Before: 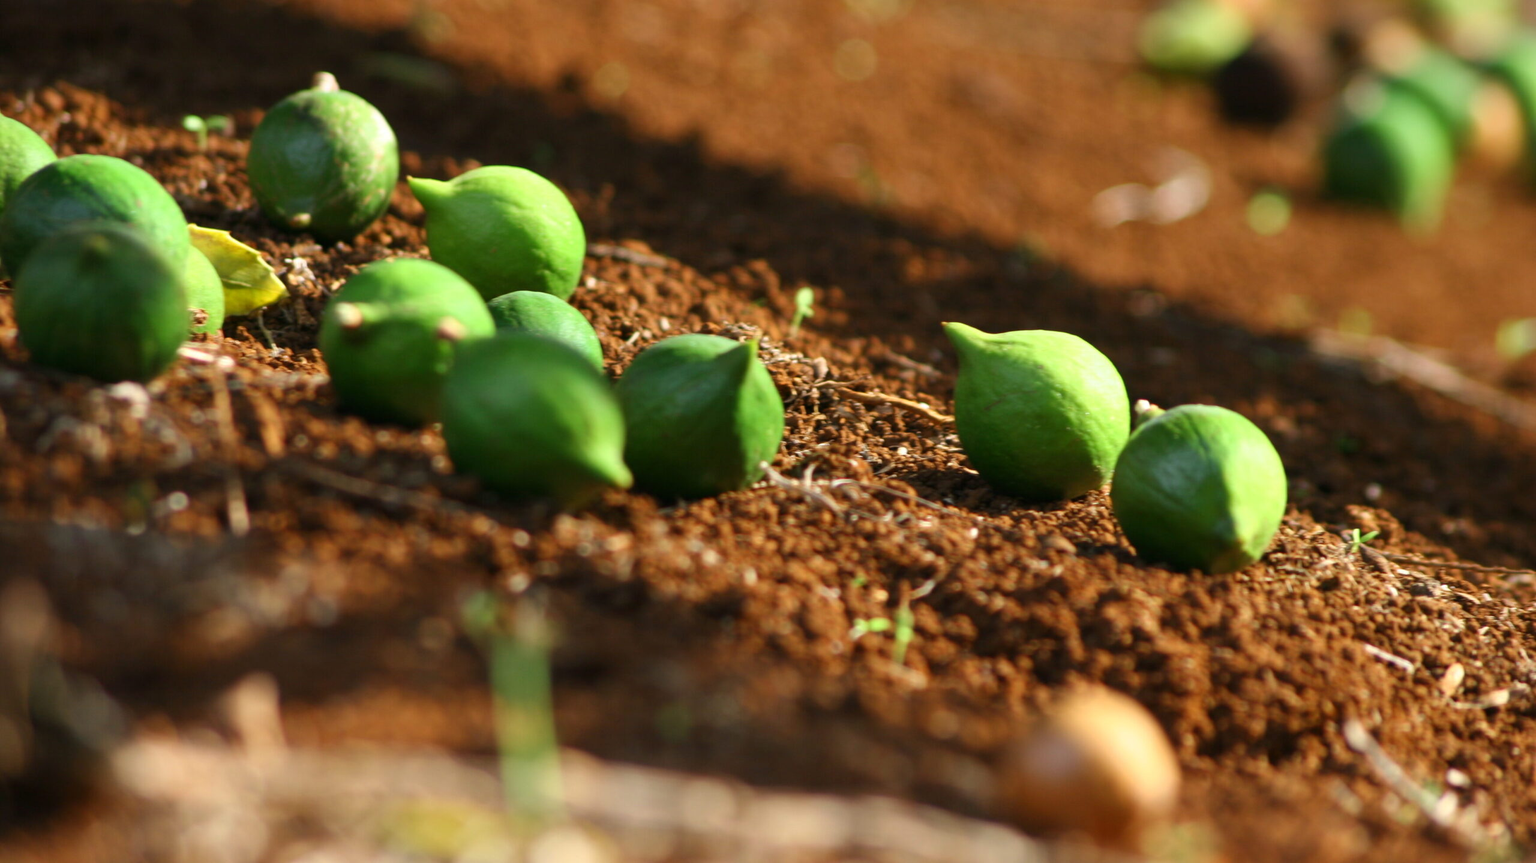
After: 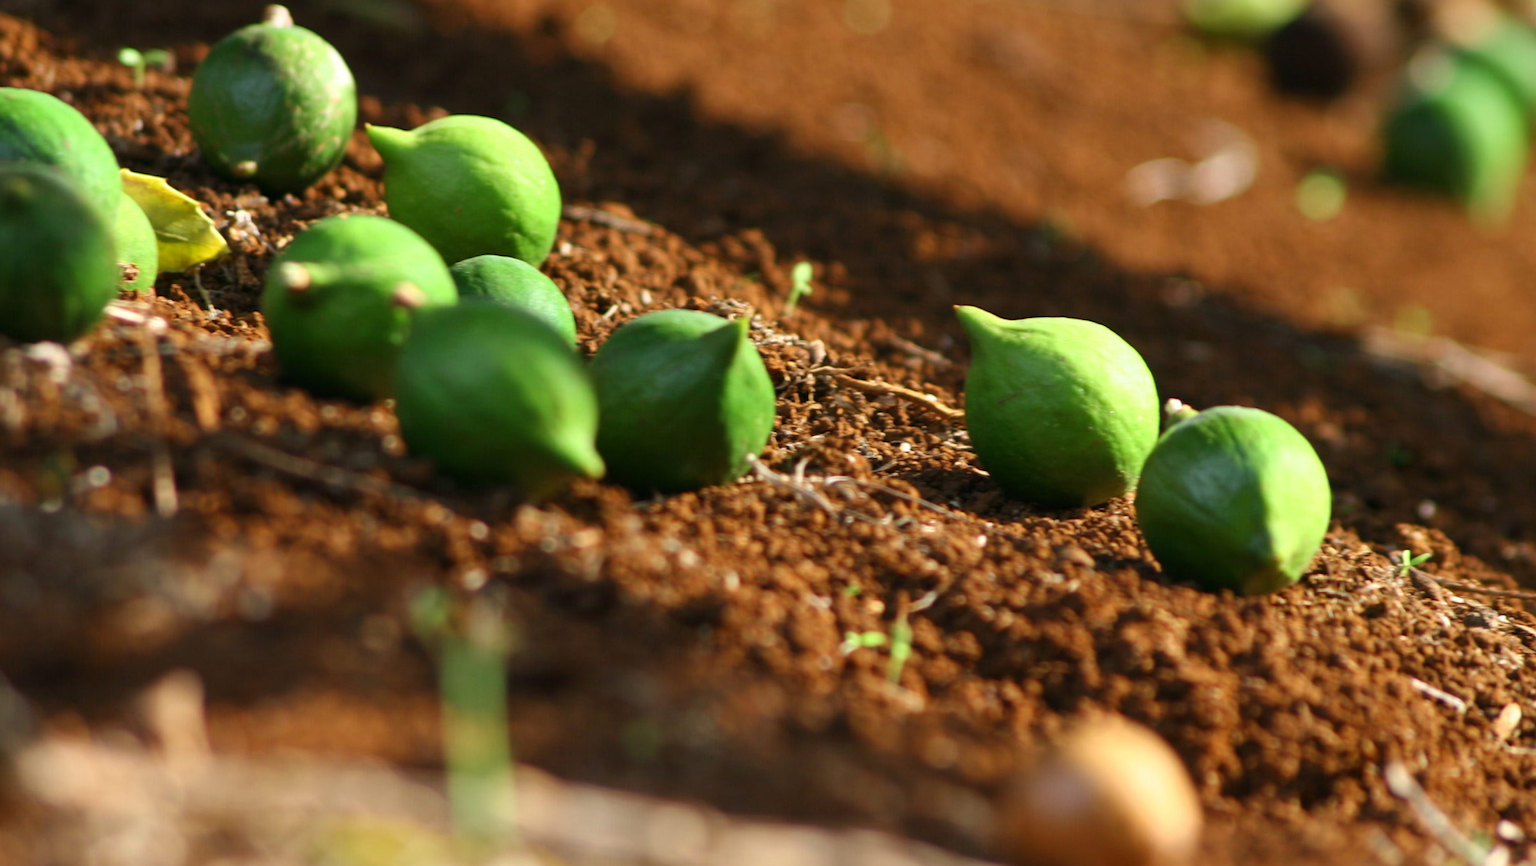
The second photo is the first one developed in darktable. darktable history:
crop and rotate: angle -1.89°, left 3.13%, top 3.655%, right 1.638%, bottom 0.726%
